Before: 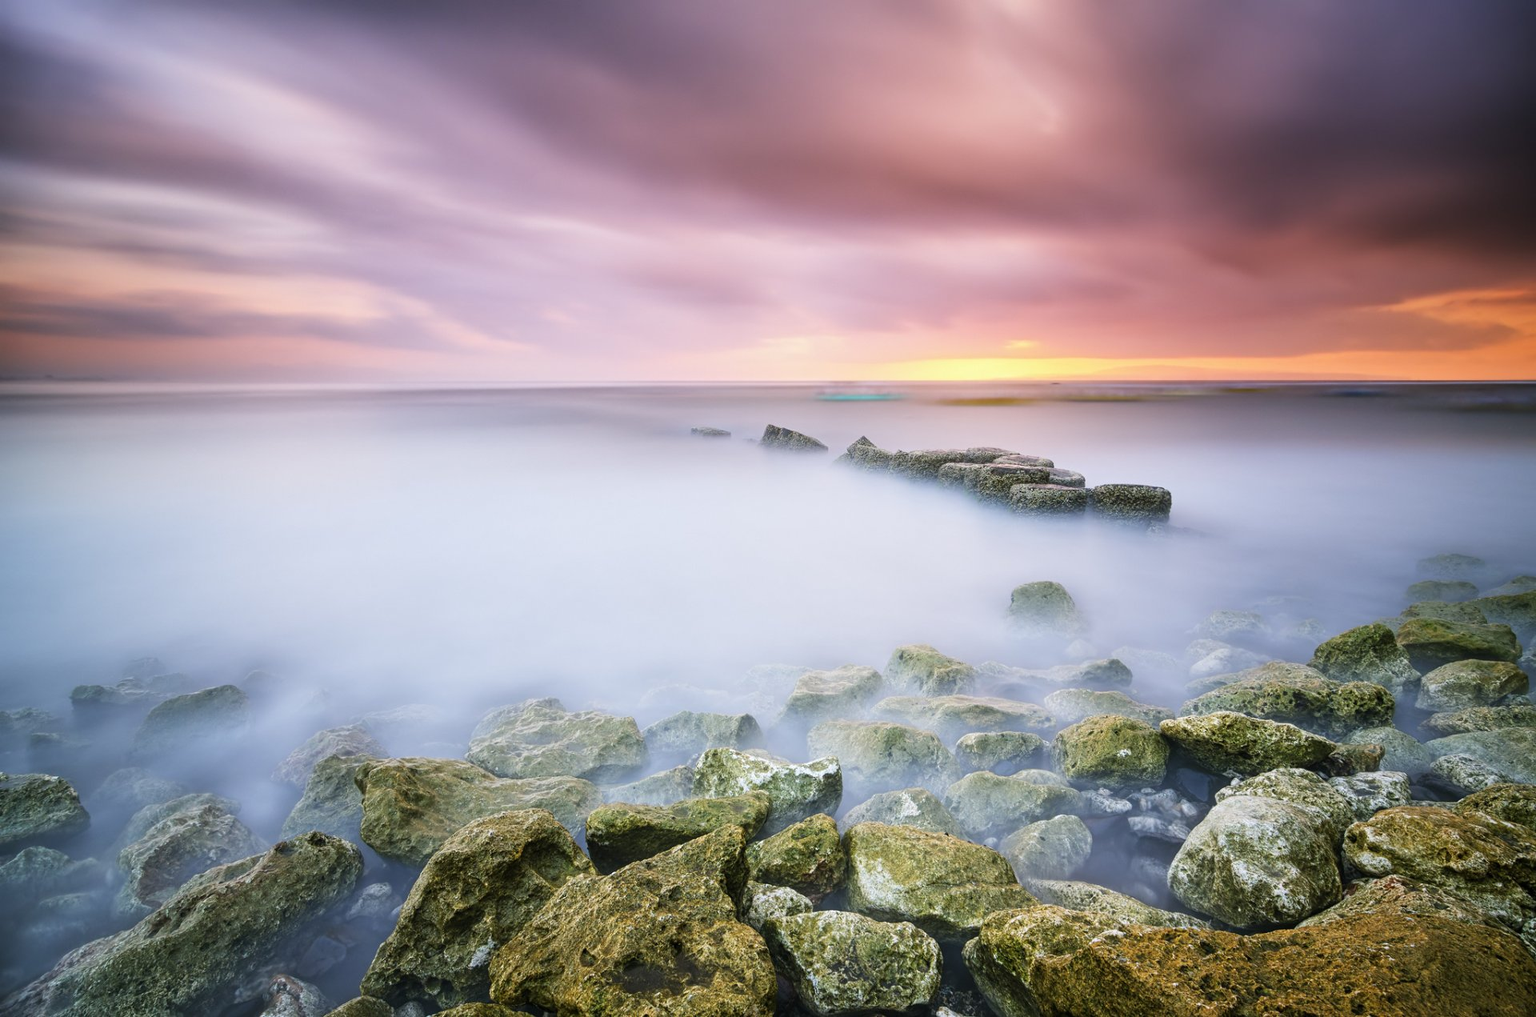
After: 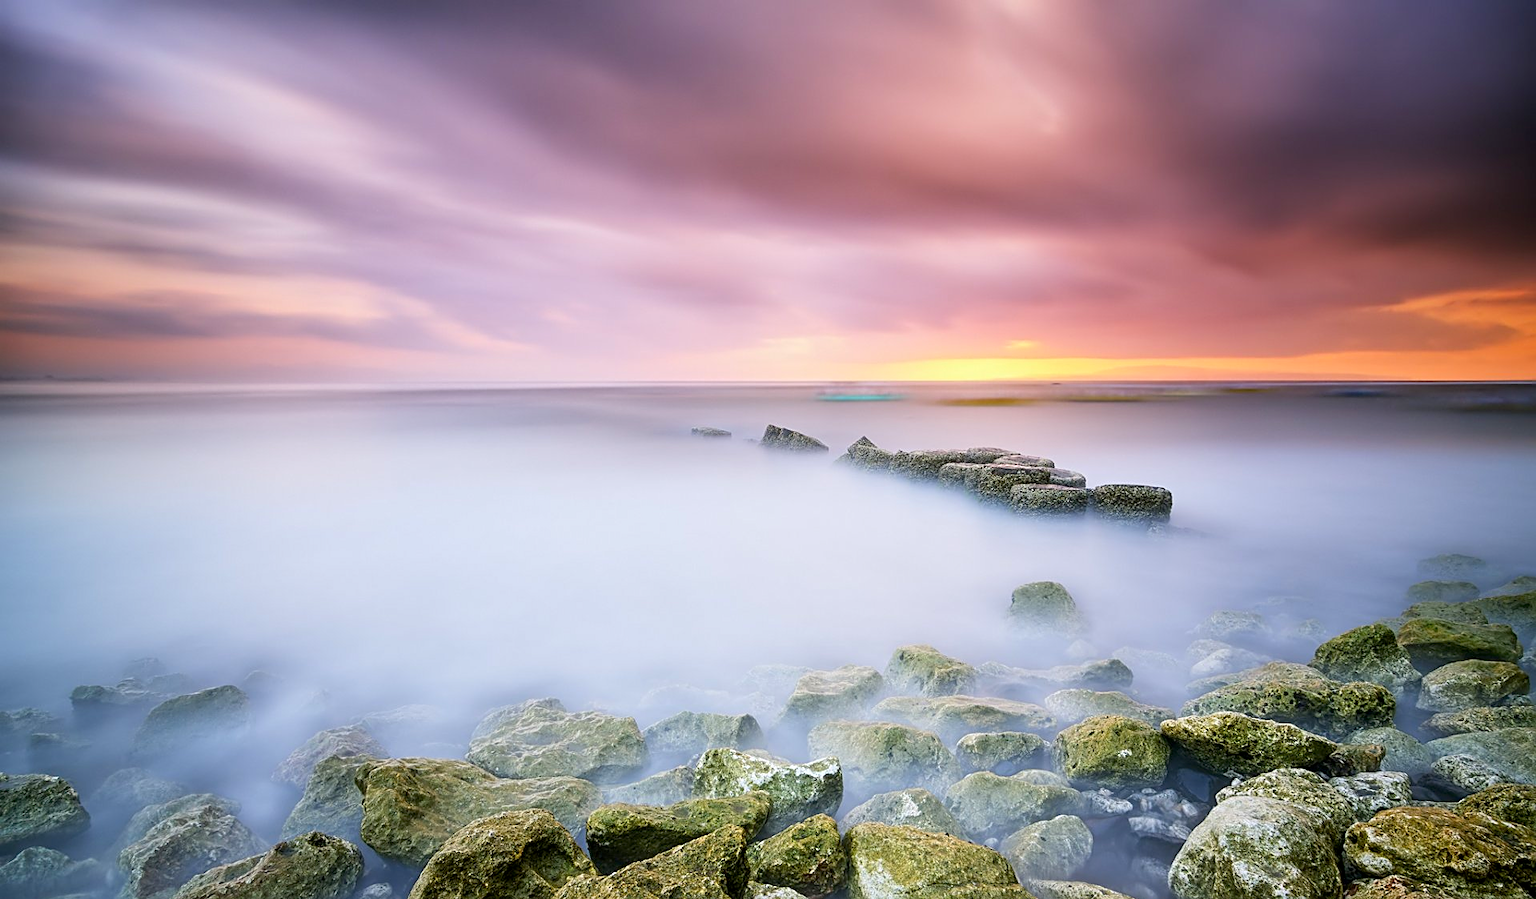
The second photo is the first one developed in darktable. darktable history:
exposure: black level correction 0.005, exposure 0.015 EV, compensate exposure bias true, compensate highlight preservation false
crop and rotate: top 0%, bottom 11.541%
sharpen: on, module defaults
contrast brightness saturation: contrast 0.039, saturation 0.159
